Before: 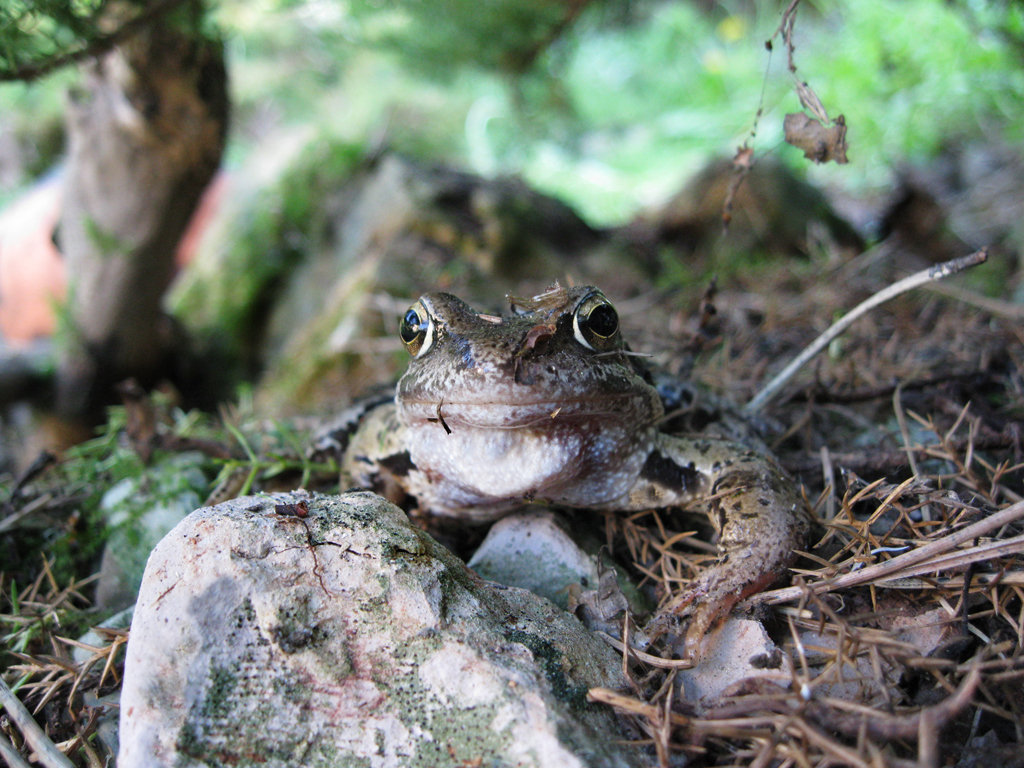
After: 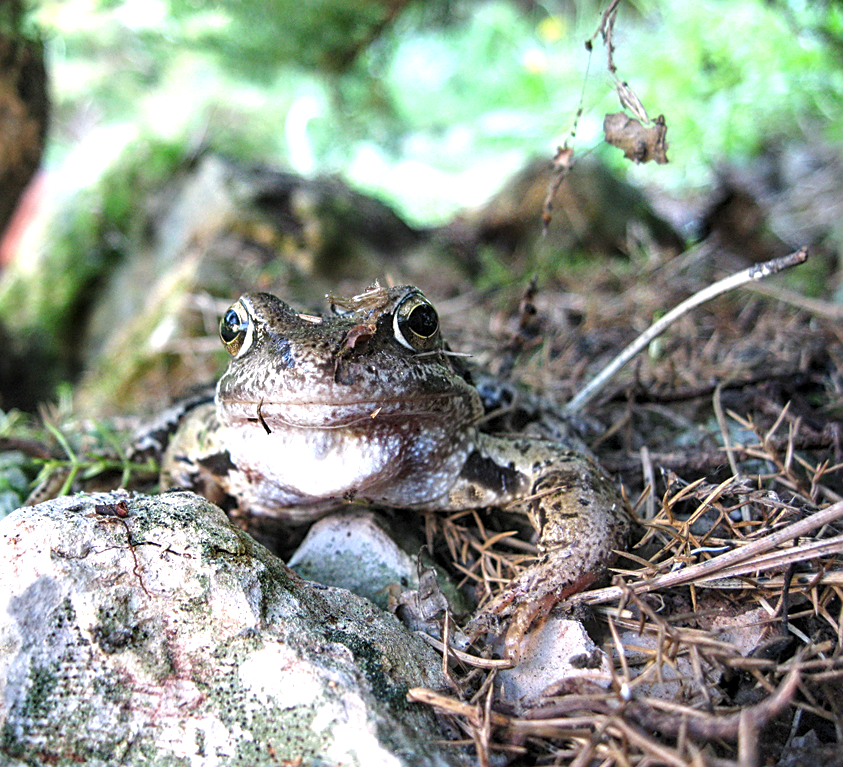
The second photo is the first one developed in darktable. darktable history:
exposure: black level correction 0, exposure 0.7 EV, compensate exposure bias true, compensate highlight preservation false
crop: left 17.582%, bottom 0.031%
local contrast: detail 130%
sharpen: on, module defaults
